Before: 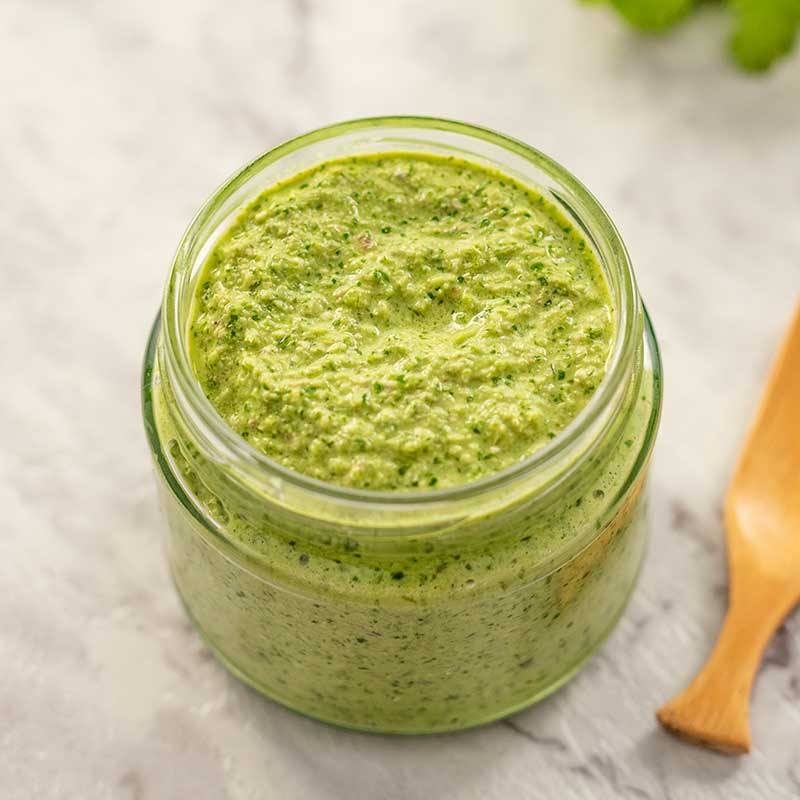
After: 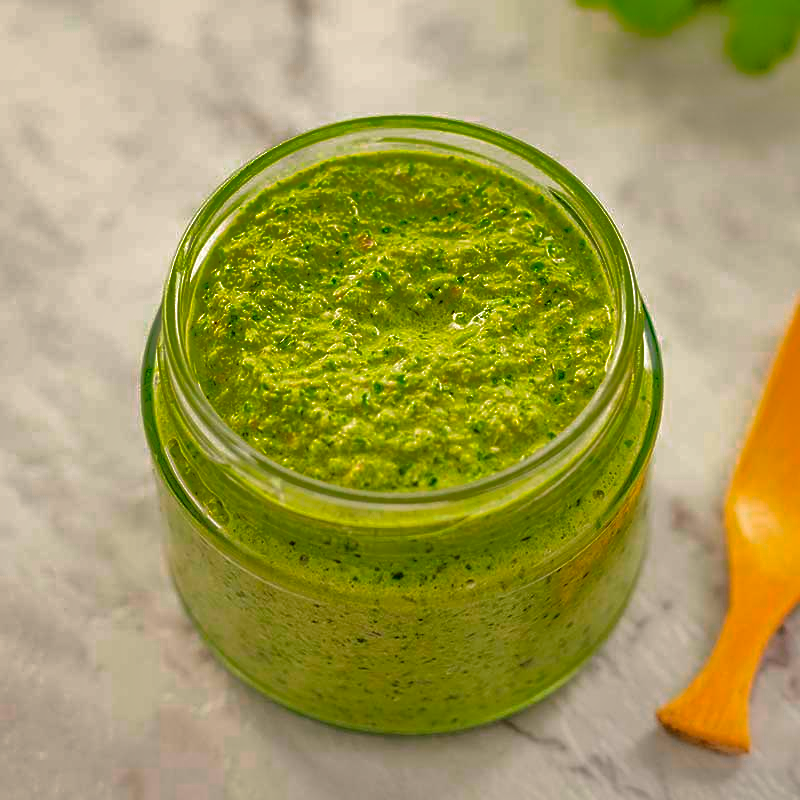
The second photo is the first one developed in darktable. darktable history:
sharpen: on, module defaults
color zones: curves: ch0 [(0, 0.465) (0.092, 0.596) (0.289, 0.464) (0.429, 0.453) (0.571, 0.464) (0.714, 0.455) (0.857, 0.462) (1, 0.465)]
contrast brightness saturation: saturation 0.5
shadows and highlights: shadows 25, highlights -70
